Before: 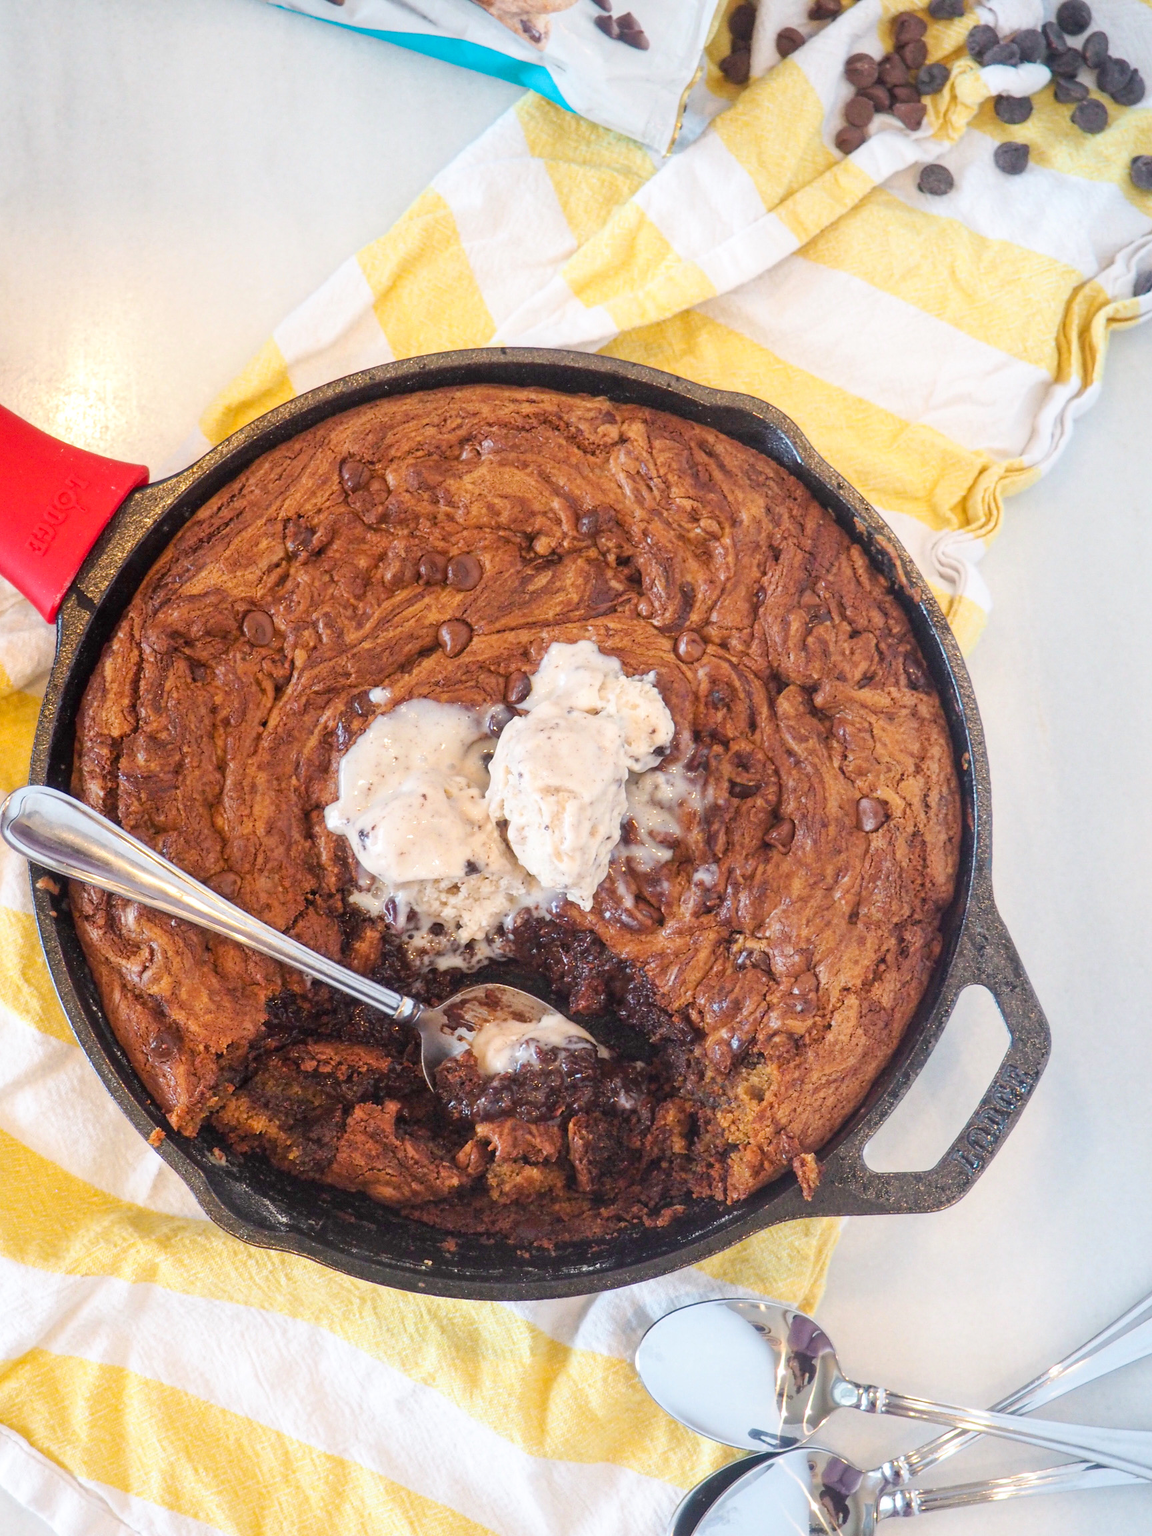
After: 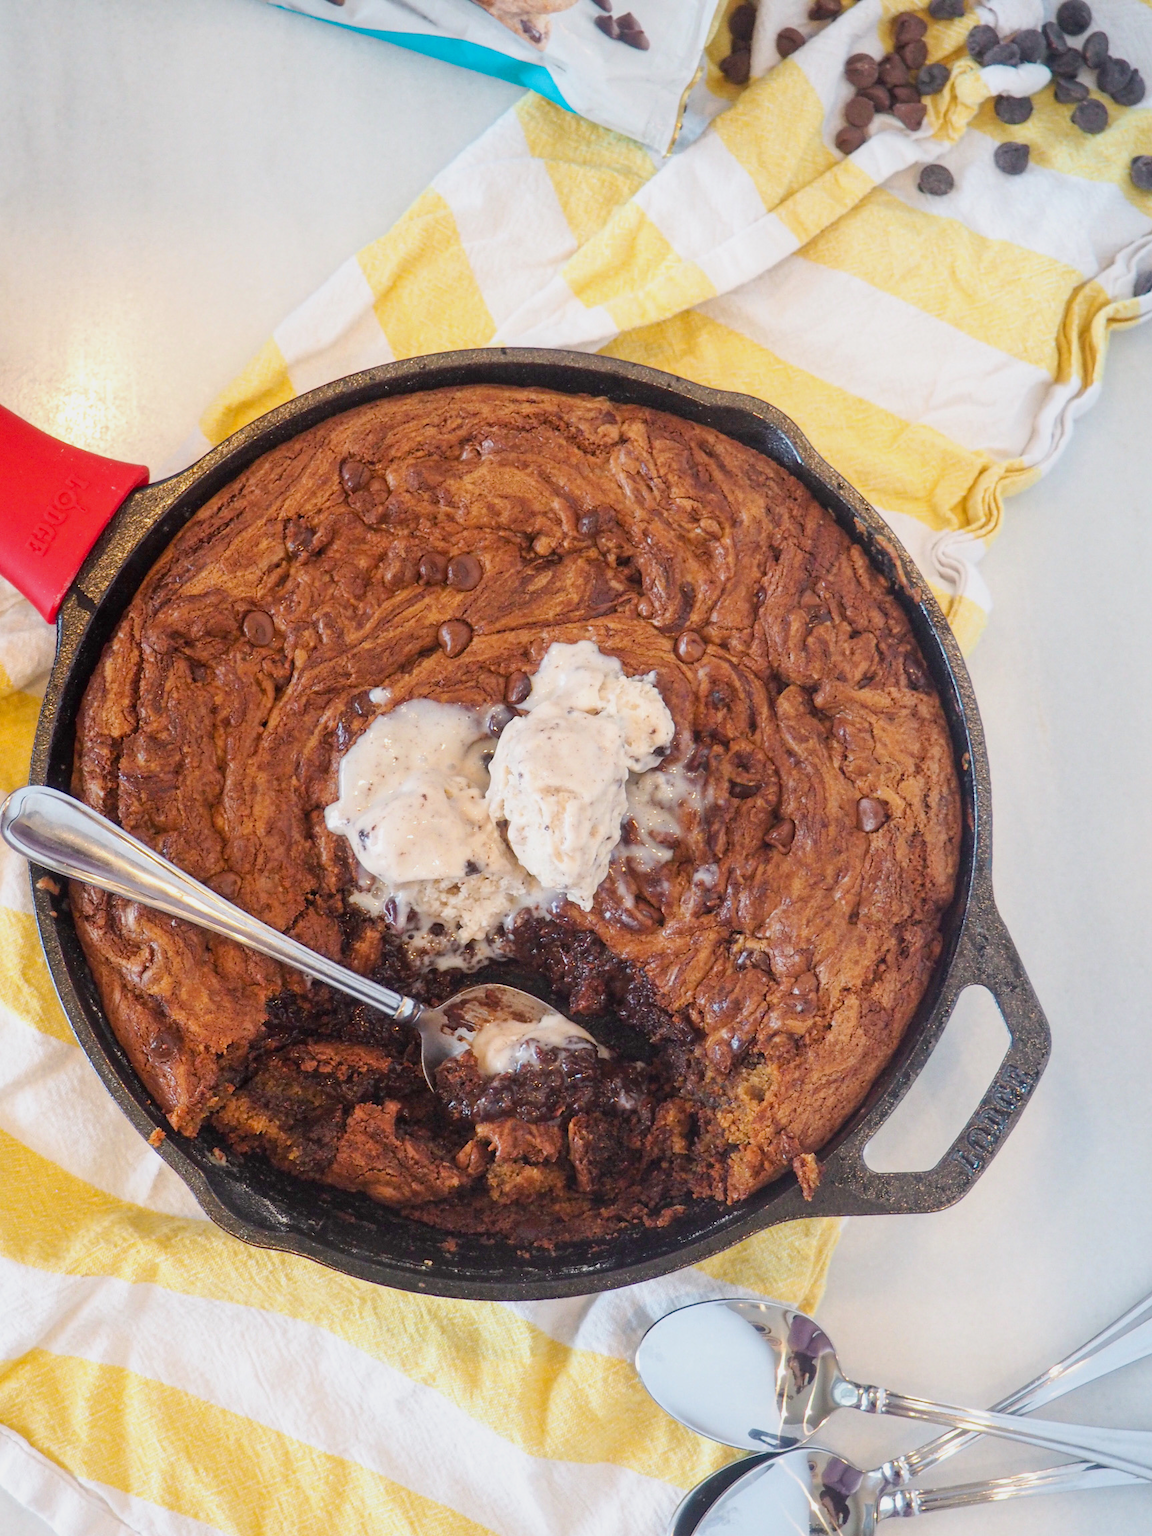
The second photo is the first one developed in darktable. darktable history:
exposure: exposure -0.21 EV, compensate exposure bias true, compensate highlight preservation false
